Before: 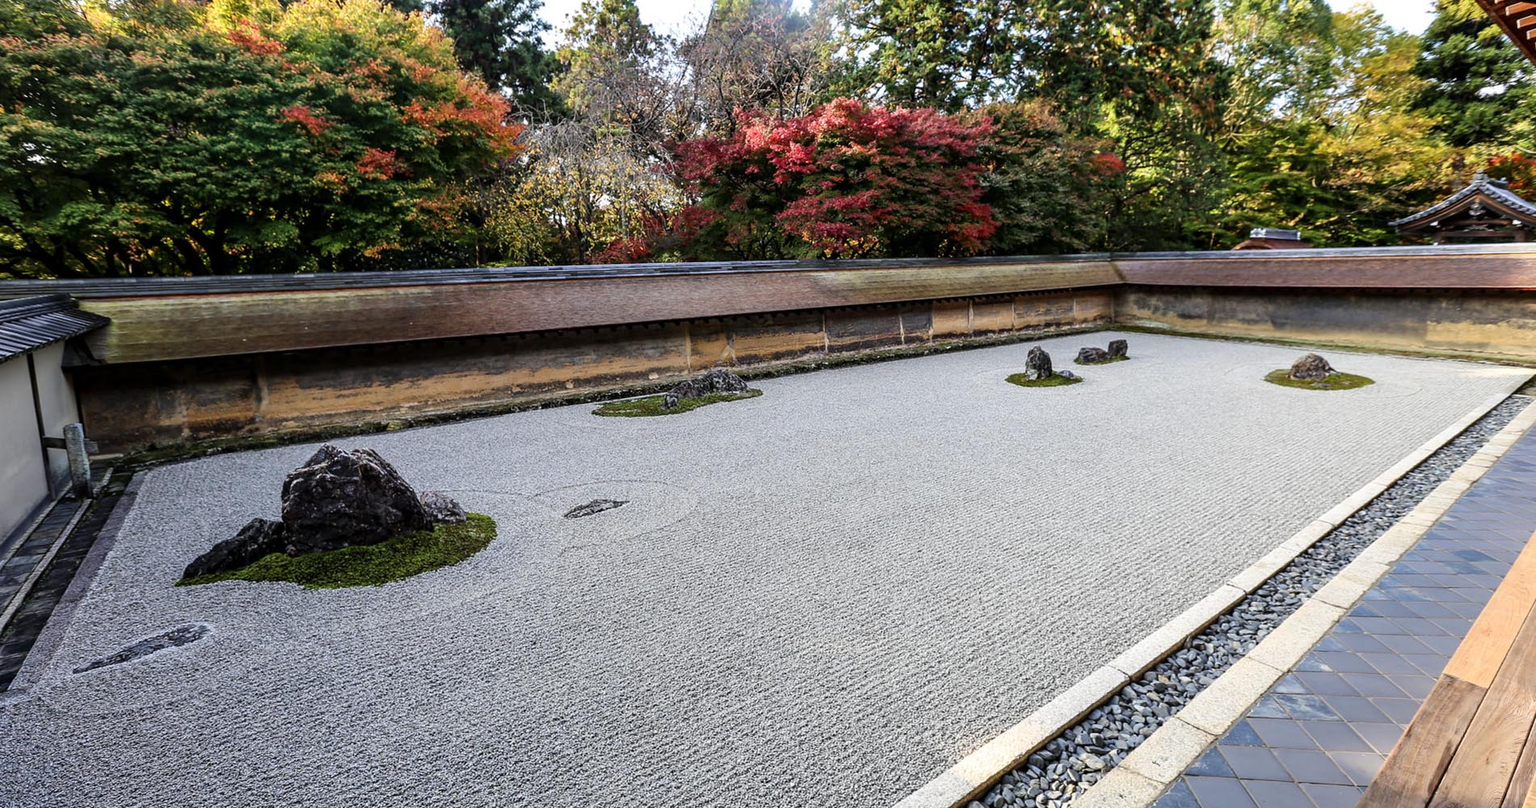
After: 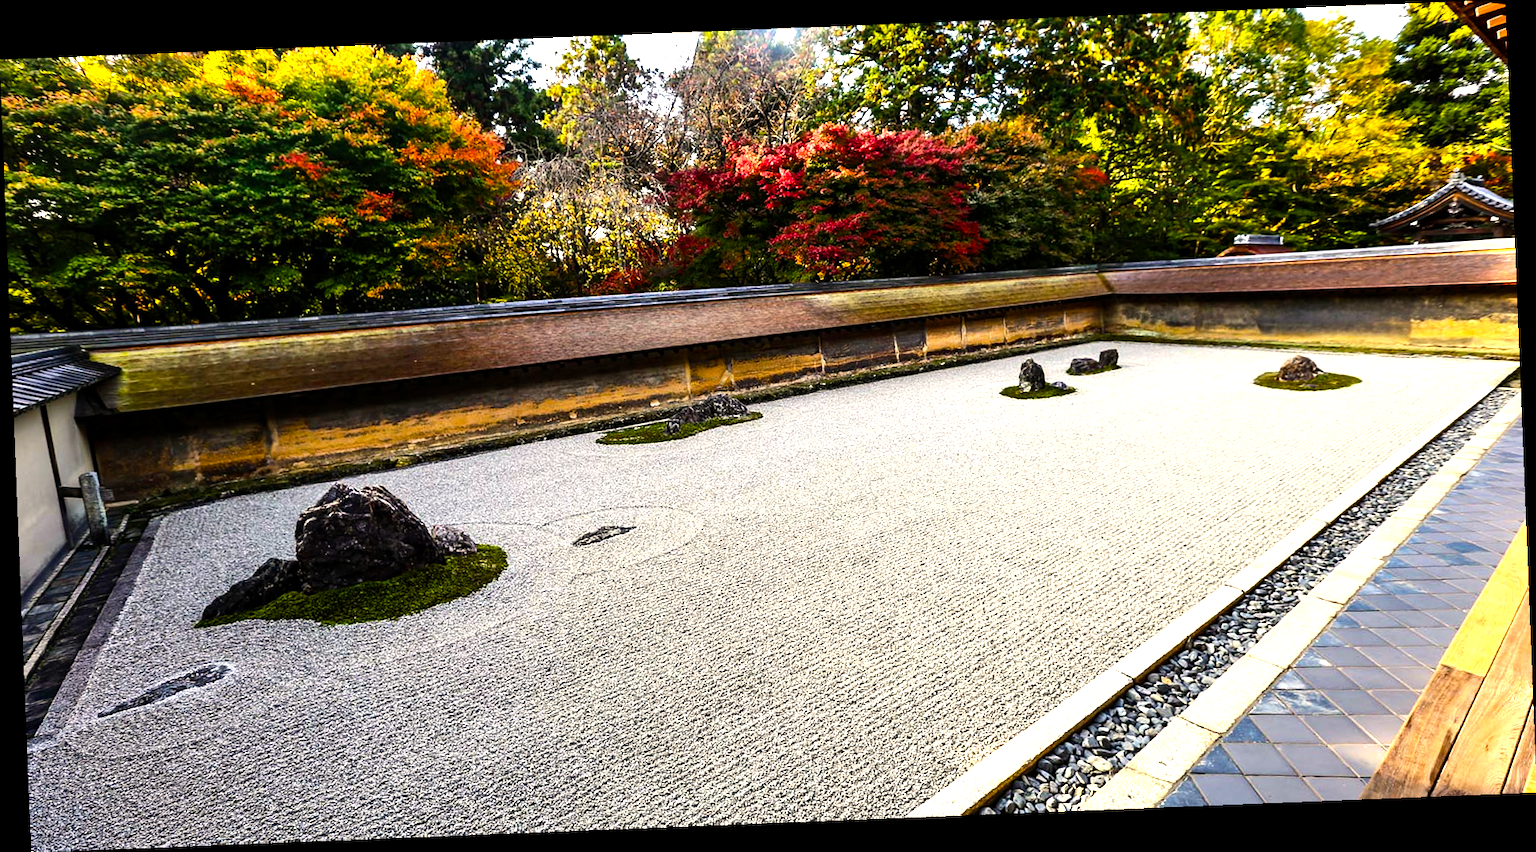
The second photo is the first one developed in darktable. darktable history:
tone equalizer: -8 EV -0.417 EV, -7 EV -0.389 EV, -6 EV -0.333 EV, -5 EV -0.222 EV, -3 EV 0.222 EV, -2 EV 0.333 EV, -1 EV 0.389 EV, +0 EV 0.417 EV, edges refinement/feathering 500, mask exposure compensation -1.57 EV, preserve details no
rotate and perspective: rotation -2.29°, automatic cropping off
shadows and highlights: shadows 32, highlights -32, soften with gaussian
color balance rgb: linear chroma grading › global chroma 9%, perceptual saturation grading › global saturation 36%, perceptual saturation grading › shadows 35%, perceptual brilliance grading › global brilliance 15%, perceptual brilliance grading › shadows -35%, global vibrance 15%
white balance: red 1.045, blue 0.932
